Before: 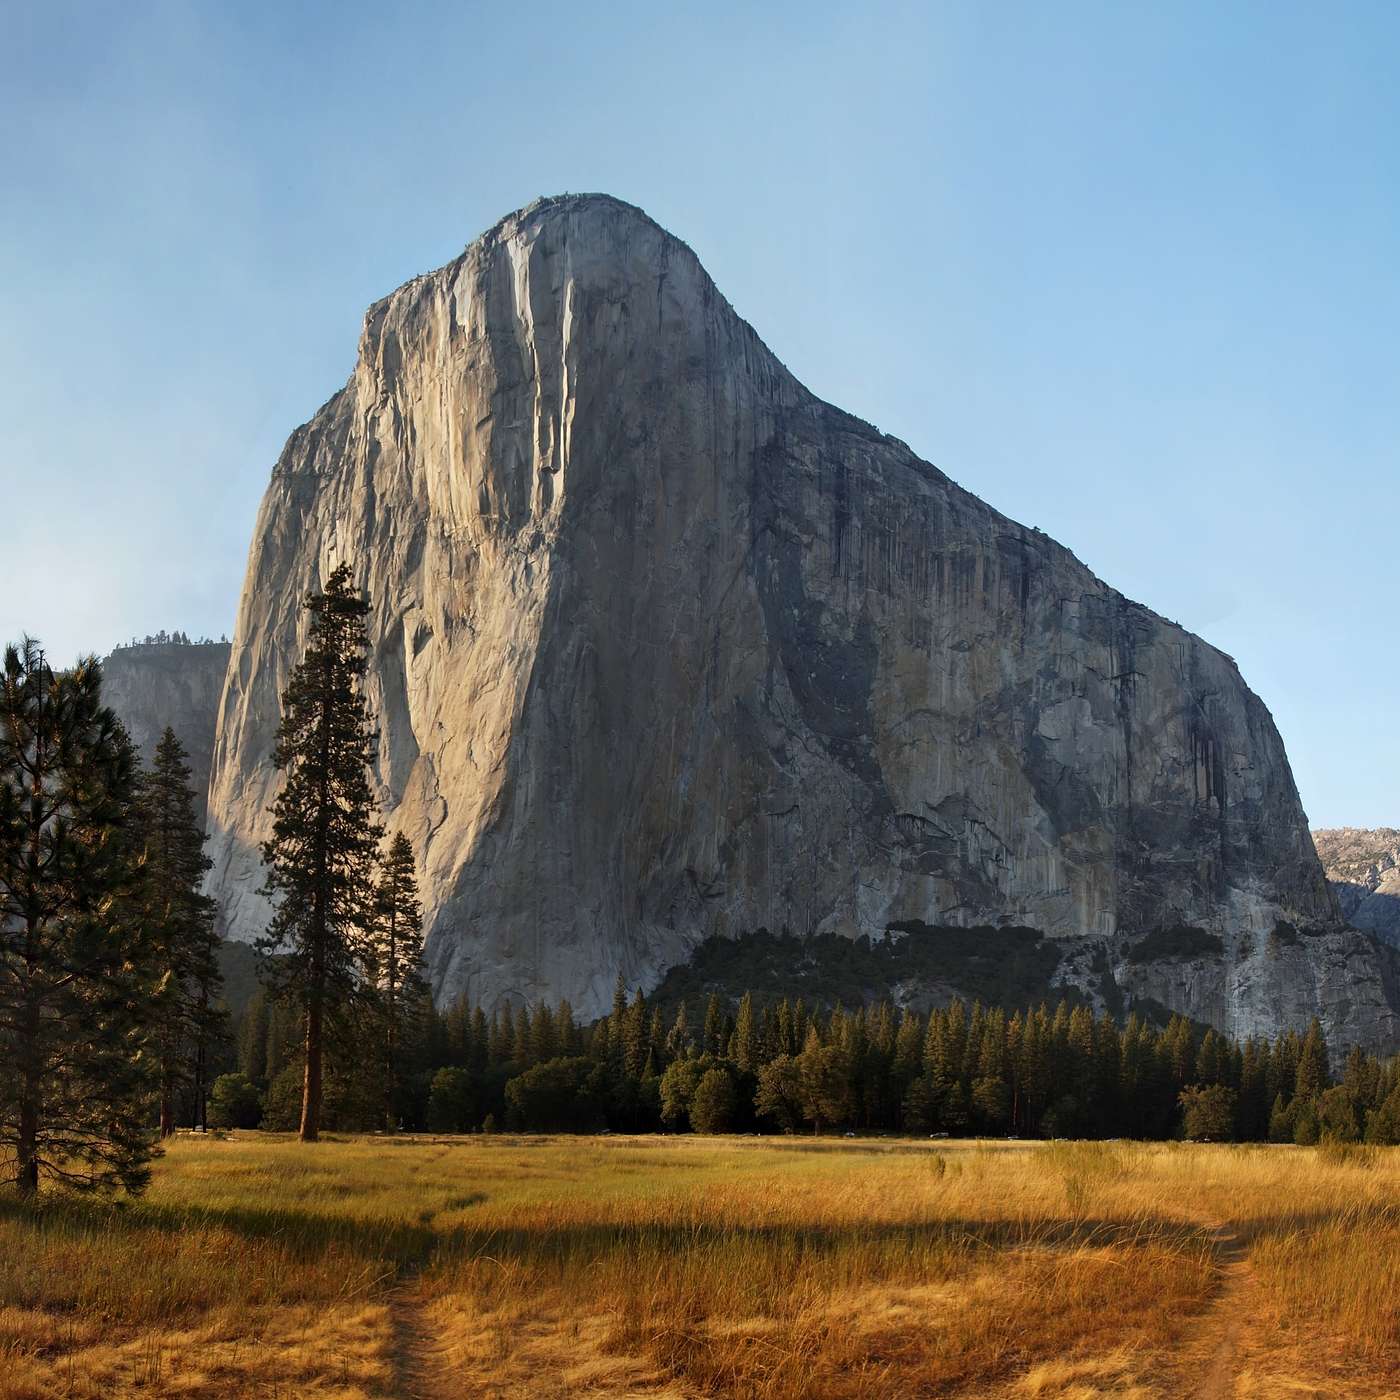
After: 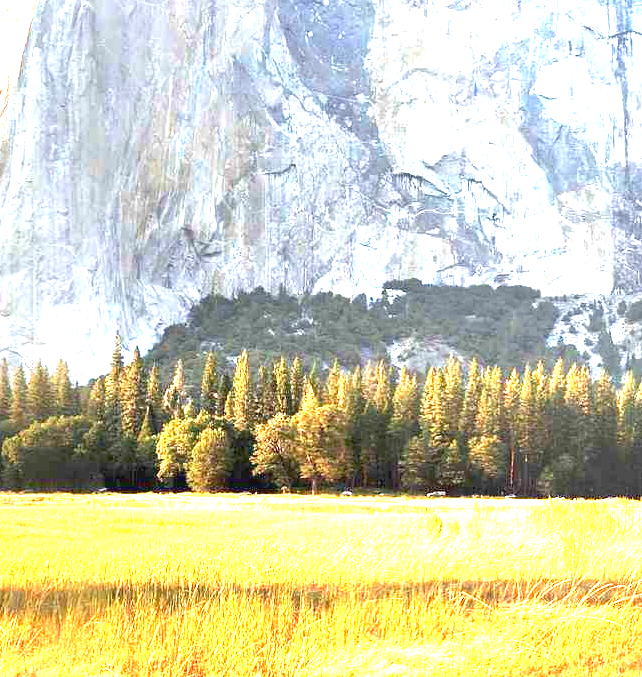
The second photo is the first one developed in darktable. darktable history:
exposure: black level correction 0, exposure 4 EV, compensate exposure bias true, compensate highlight preservation false
crop: left 35.976%, top 45.819%, right 18.162%, bottom 5.807%
